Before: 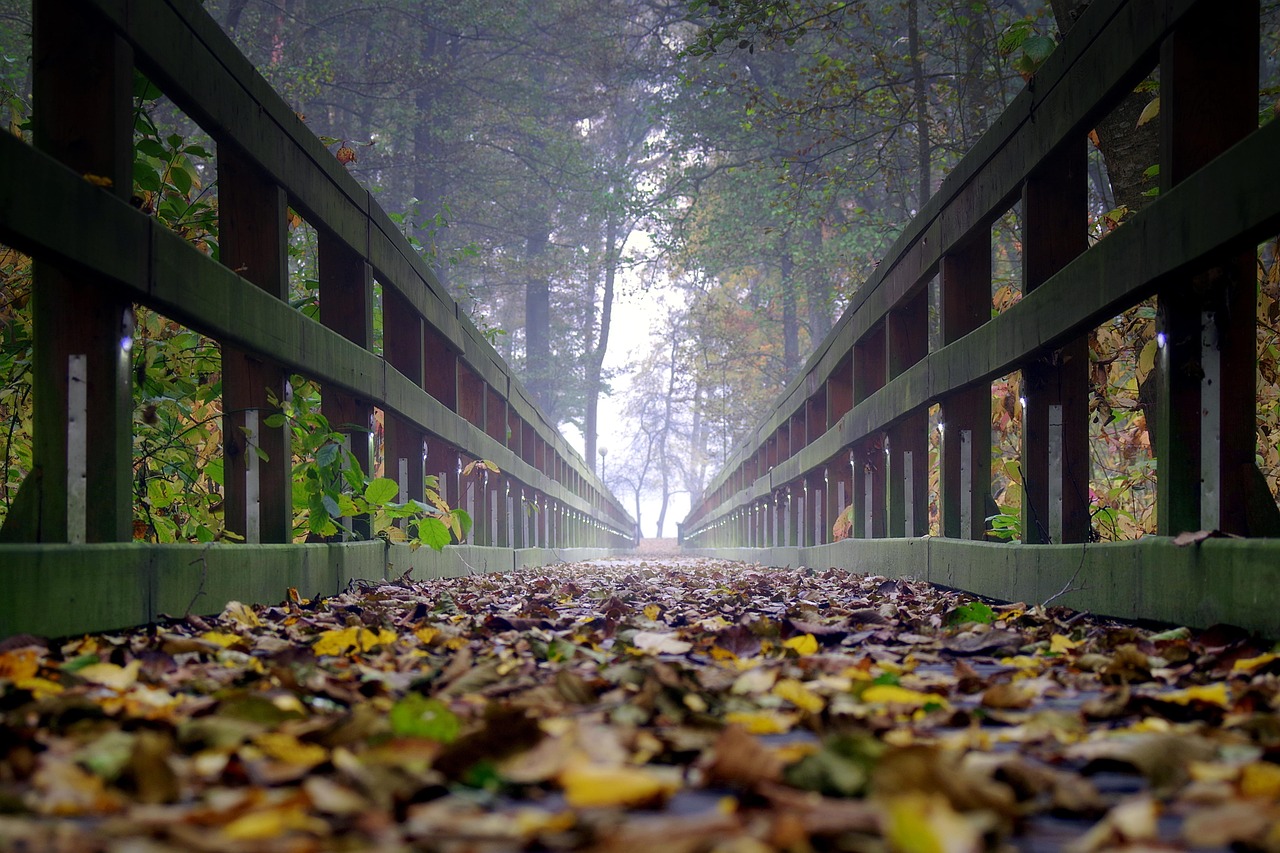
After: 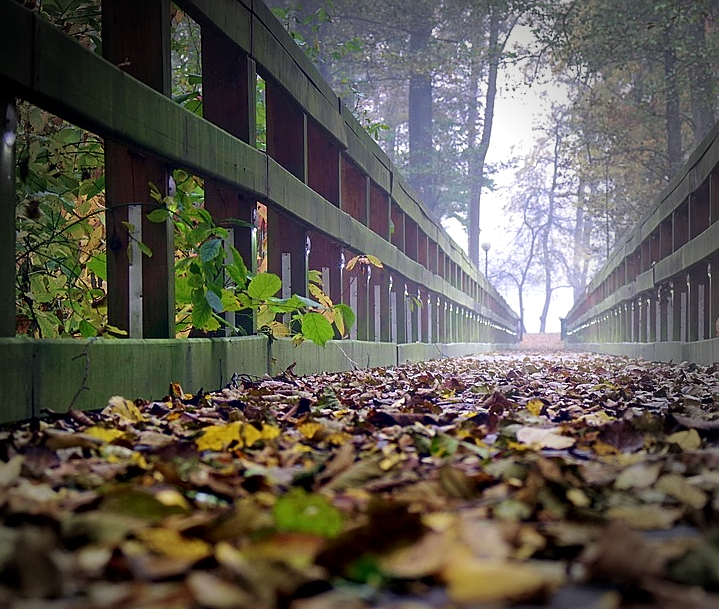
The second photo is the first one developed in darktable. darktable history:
sharpen: on, module defaults
local contrast: mode bilateral grid, contrast 20, coarseness 51, detail 120%, midtone range 0.2
velvia: on, module defaults
vignetting: fall-off start 68.42%, fall-off radius 30.01%, center (-0.081, 0.064), width/height ratio 0.986, shape 0.843
crop: left 9.164%, top 24.037%, right 34.66%, bottom 4.522%
